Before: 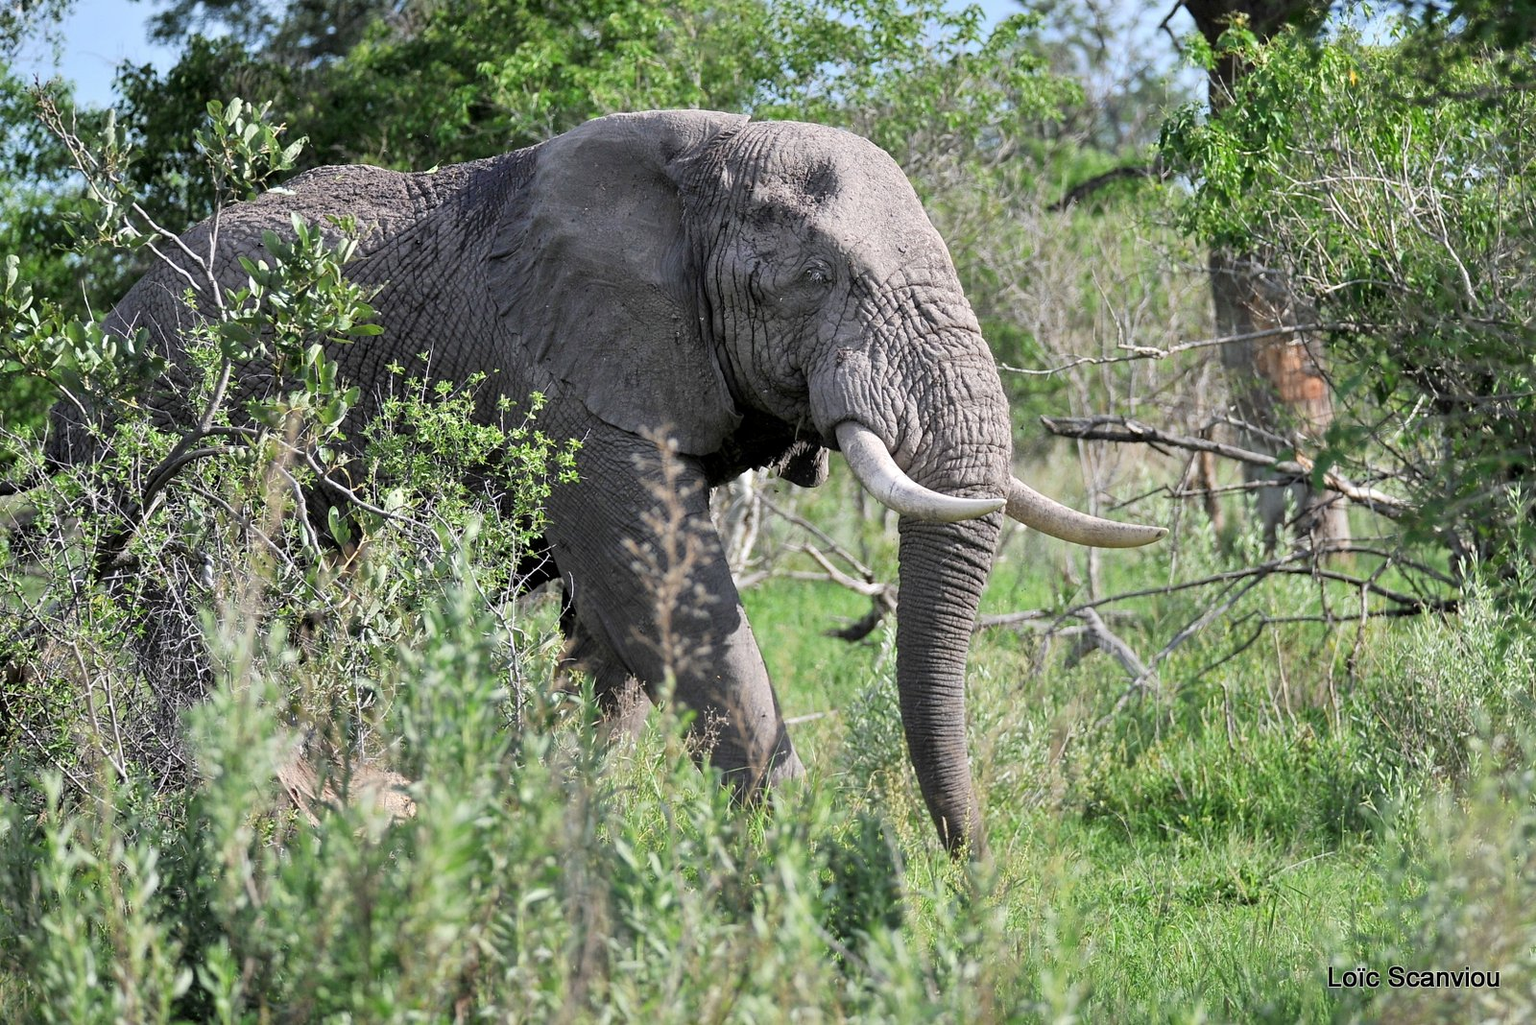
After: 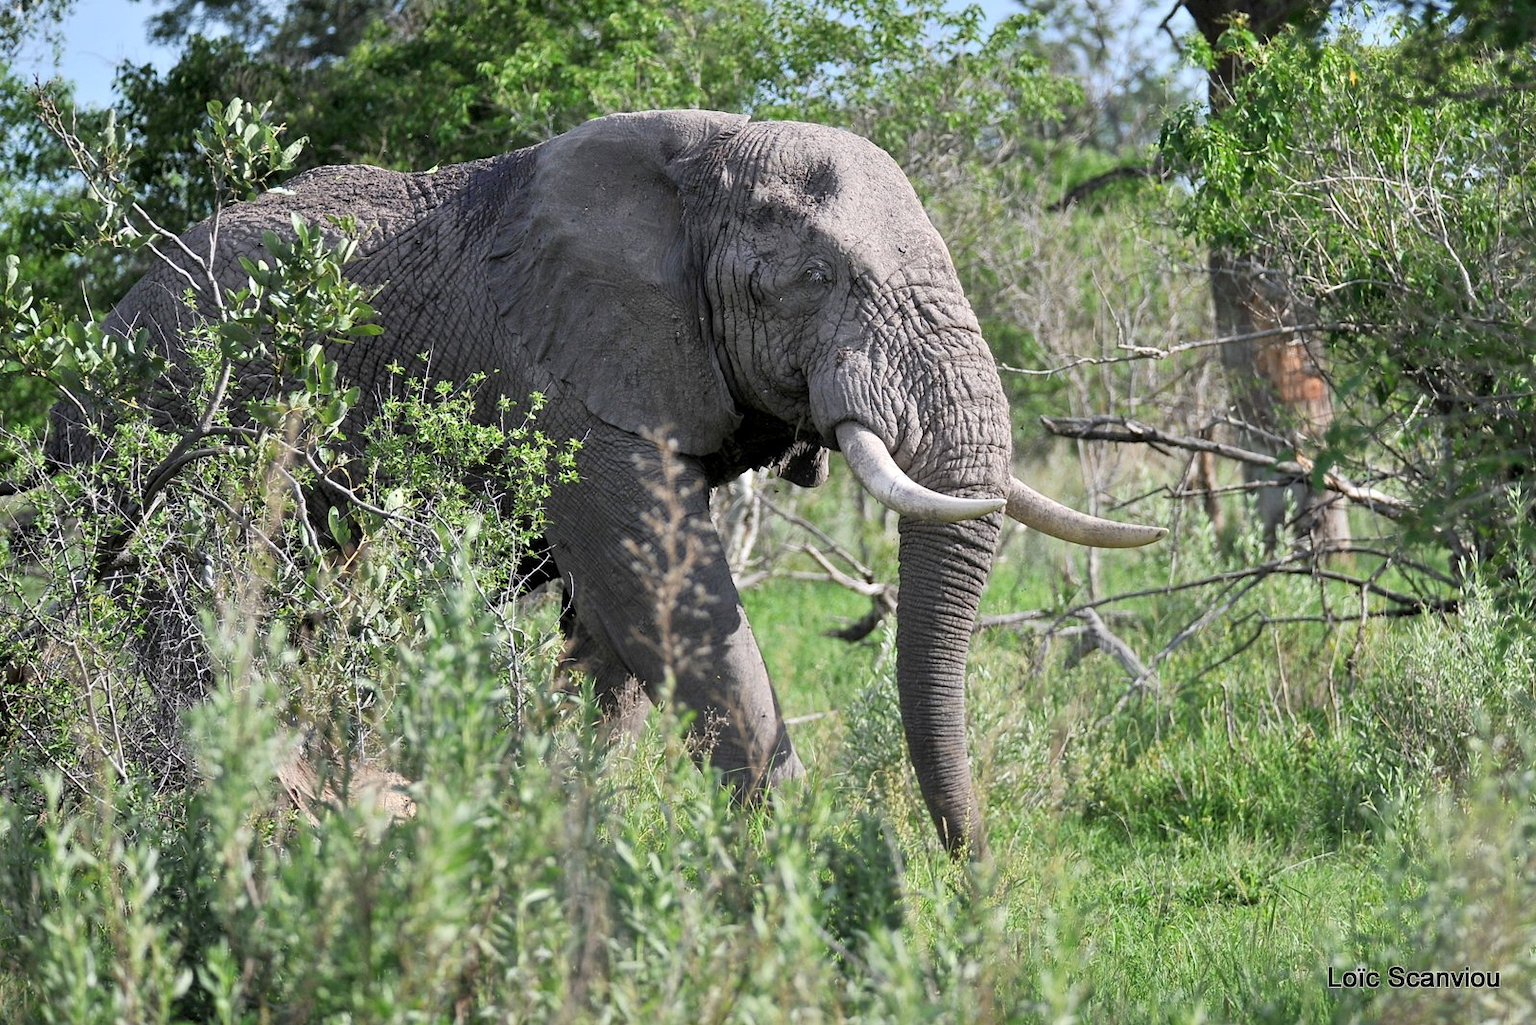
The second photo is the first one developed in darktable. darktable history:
tone curve: curves: ch0 [(0, 0) (0.003, 0.003) (0.011, 0.015) (0.025, 0.031) (0.044, 0.056) (0.069, 0.083) (0.1, 0.113) (0.136, 0.145) (0.177, 0.184) (0.224, 0.225) (0.277, 0.275) (0.335, 0.327) (0.399, 0.385) (0.468, 0.447) (0.543, 0.528) (0.623, 0.611) (0.709, 0.703) (0.801, 0.802) (0.898, 0.902) (1, 1)], color space Lab, linked channels, preserve colors none
